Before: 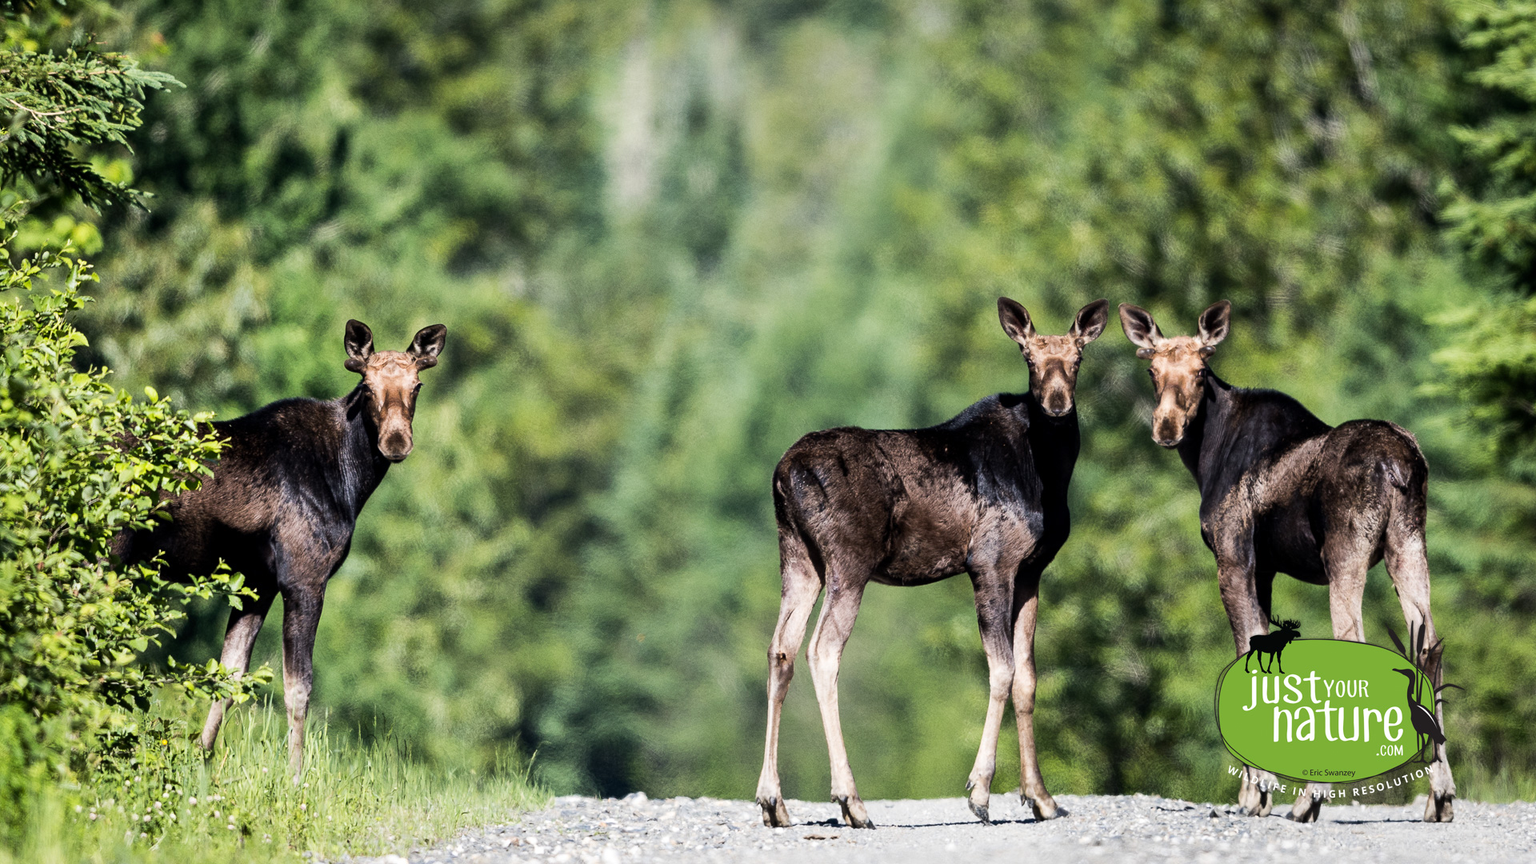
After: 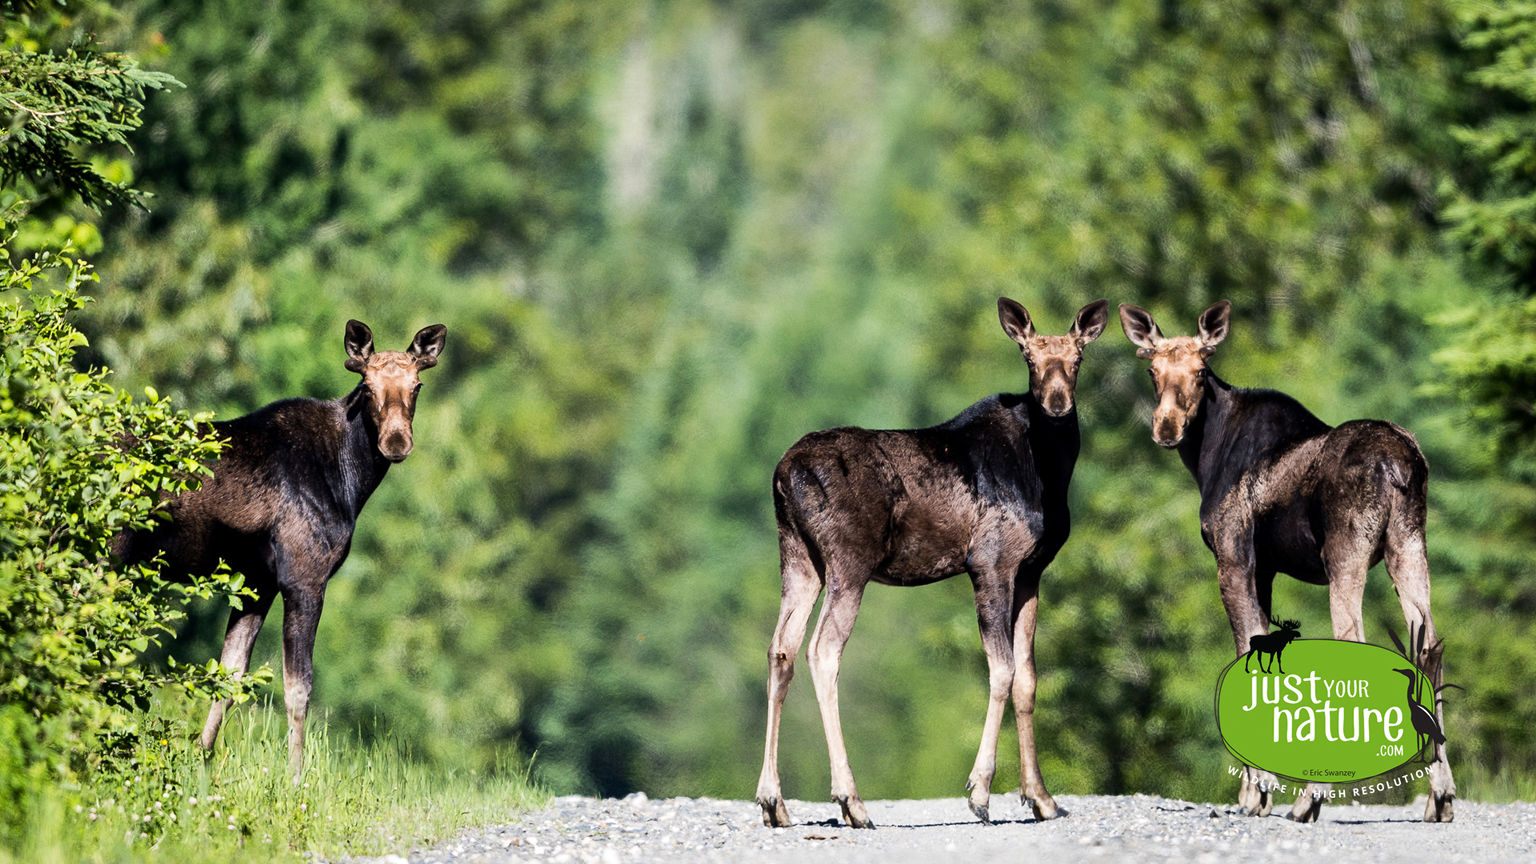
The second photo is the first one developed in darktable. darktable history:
color correction: saturation 1.11
